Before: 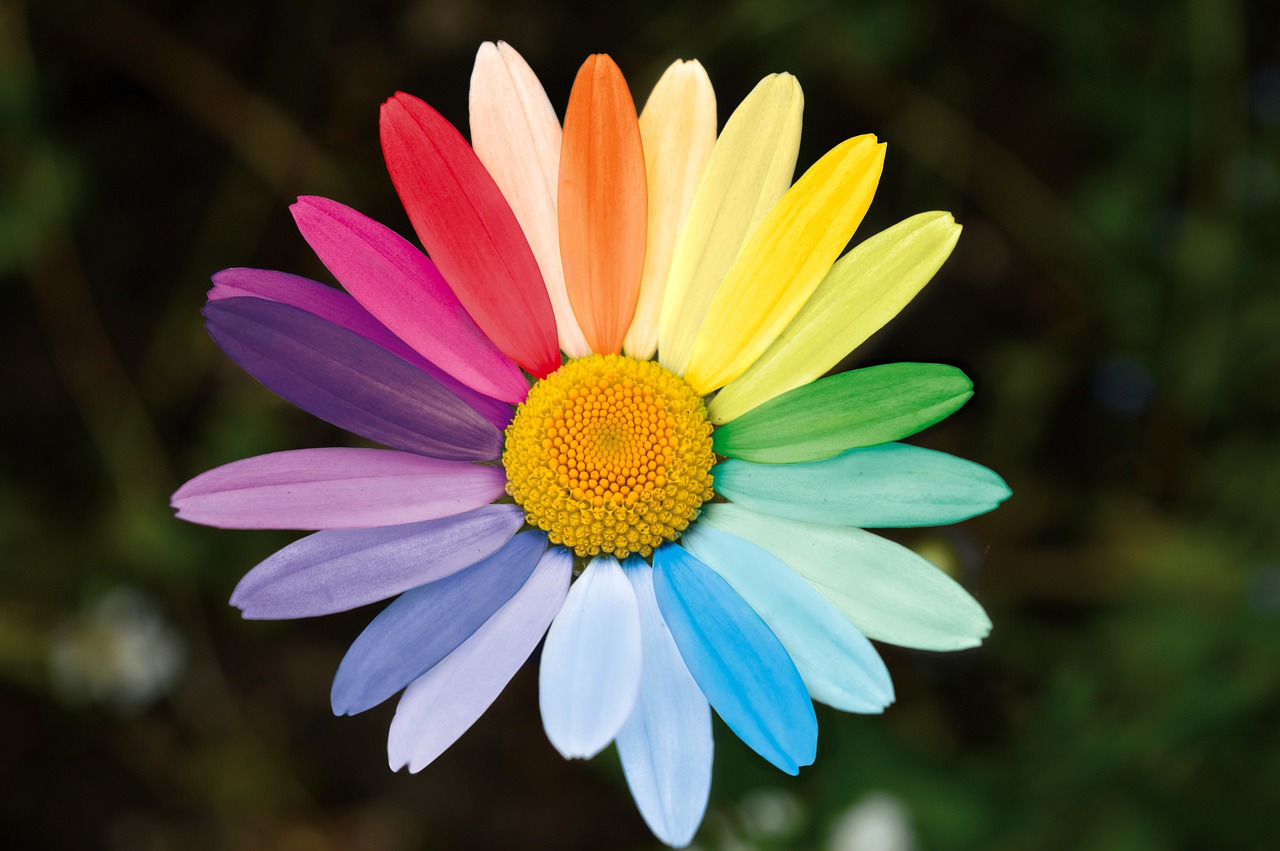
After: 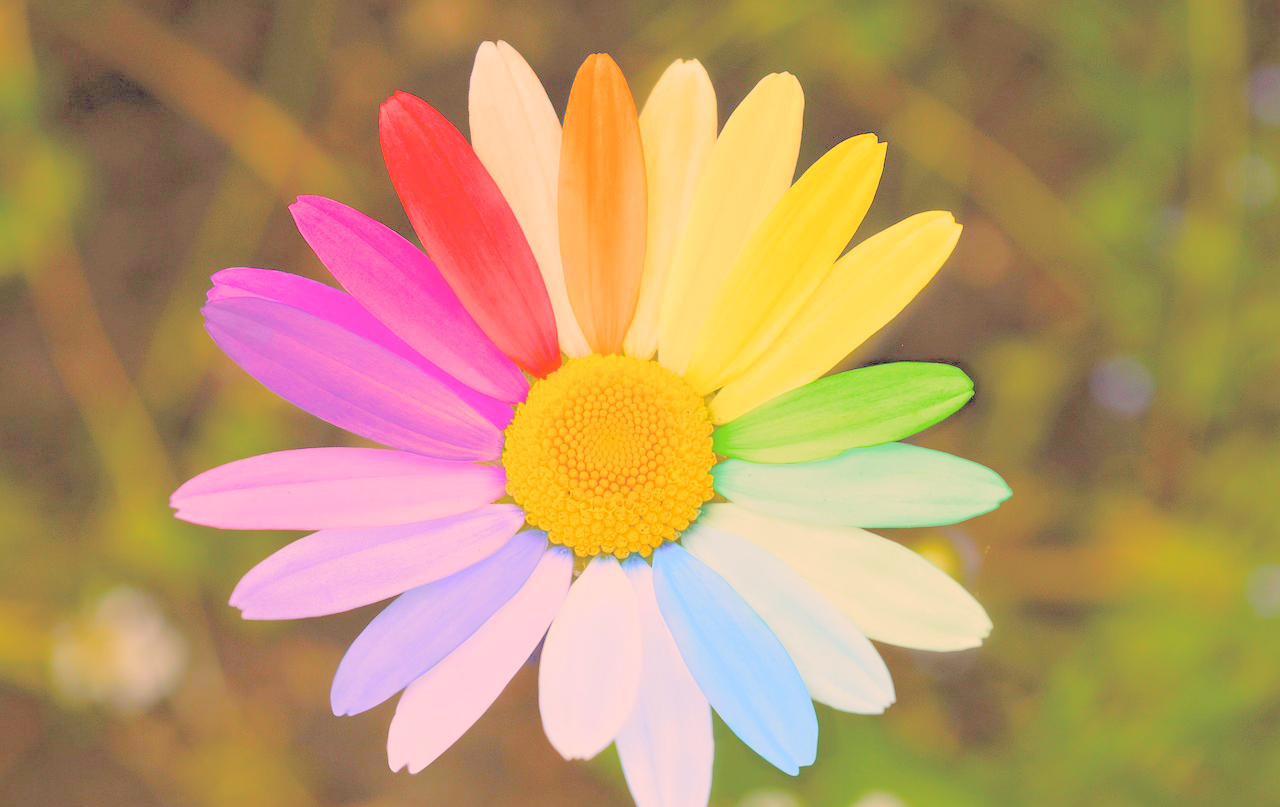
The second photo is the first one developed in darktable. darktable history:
crop and rotate: top 0.008%, bottom 5.114%
color correction: highlights a* 17.65, highlights b* 19
contrast brightness saturation: brightness 0.997
color balance rgb: shadows lift › luminance -9.54%, perceptual saturation grading › global saturation 40.834%, perceptual saturation grading › highlights -50.352%, perceptual saturation grading › shadows 30.526%, contrast -29.53%
